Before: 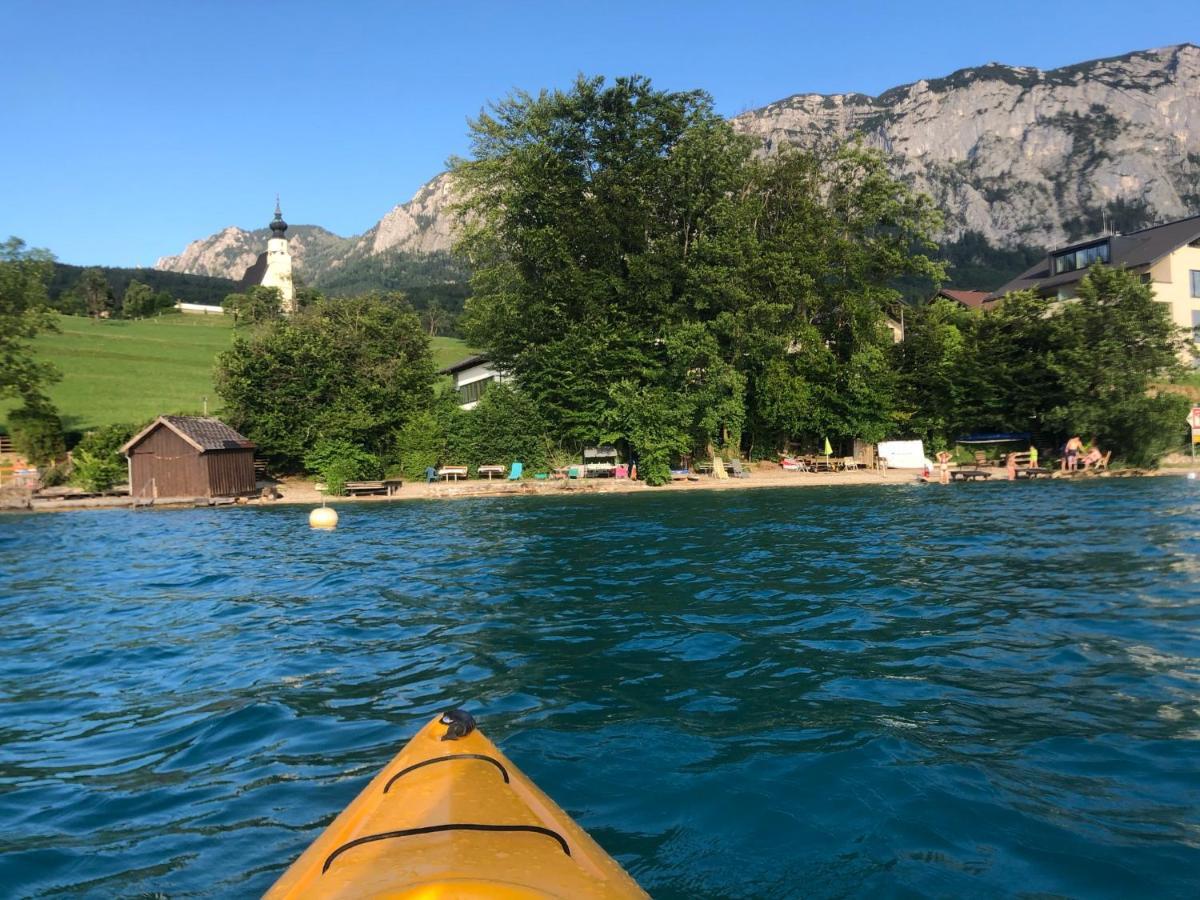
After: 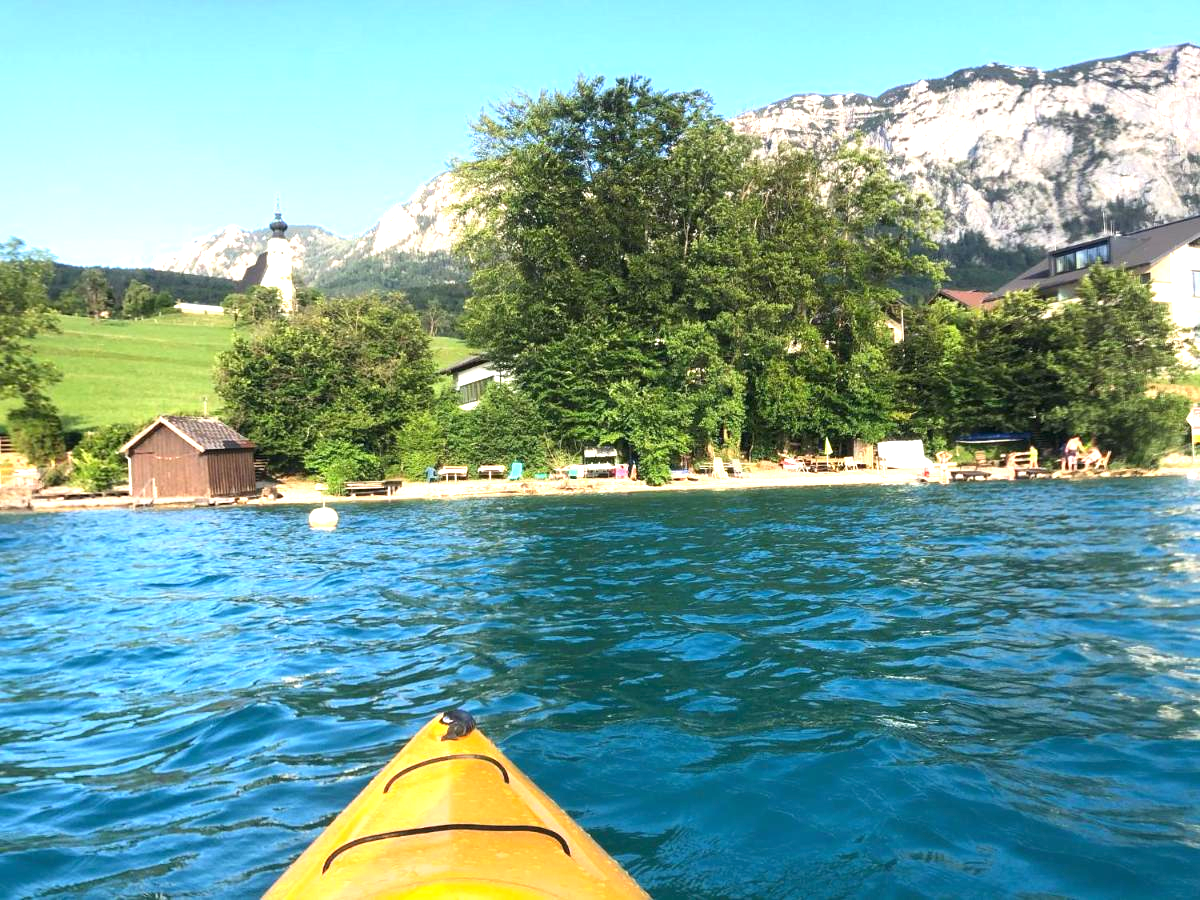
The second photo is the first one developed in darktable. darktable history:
exposure: black level correction 0, exposure 1.389 EV, compensate highlight preservation false
